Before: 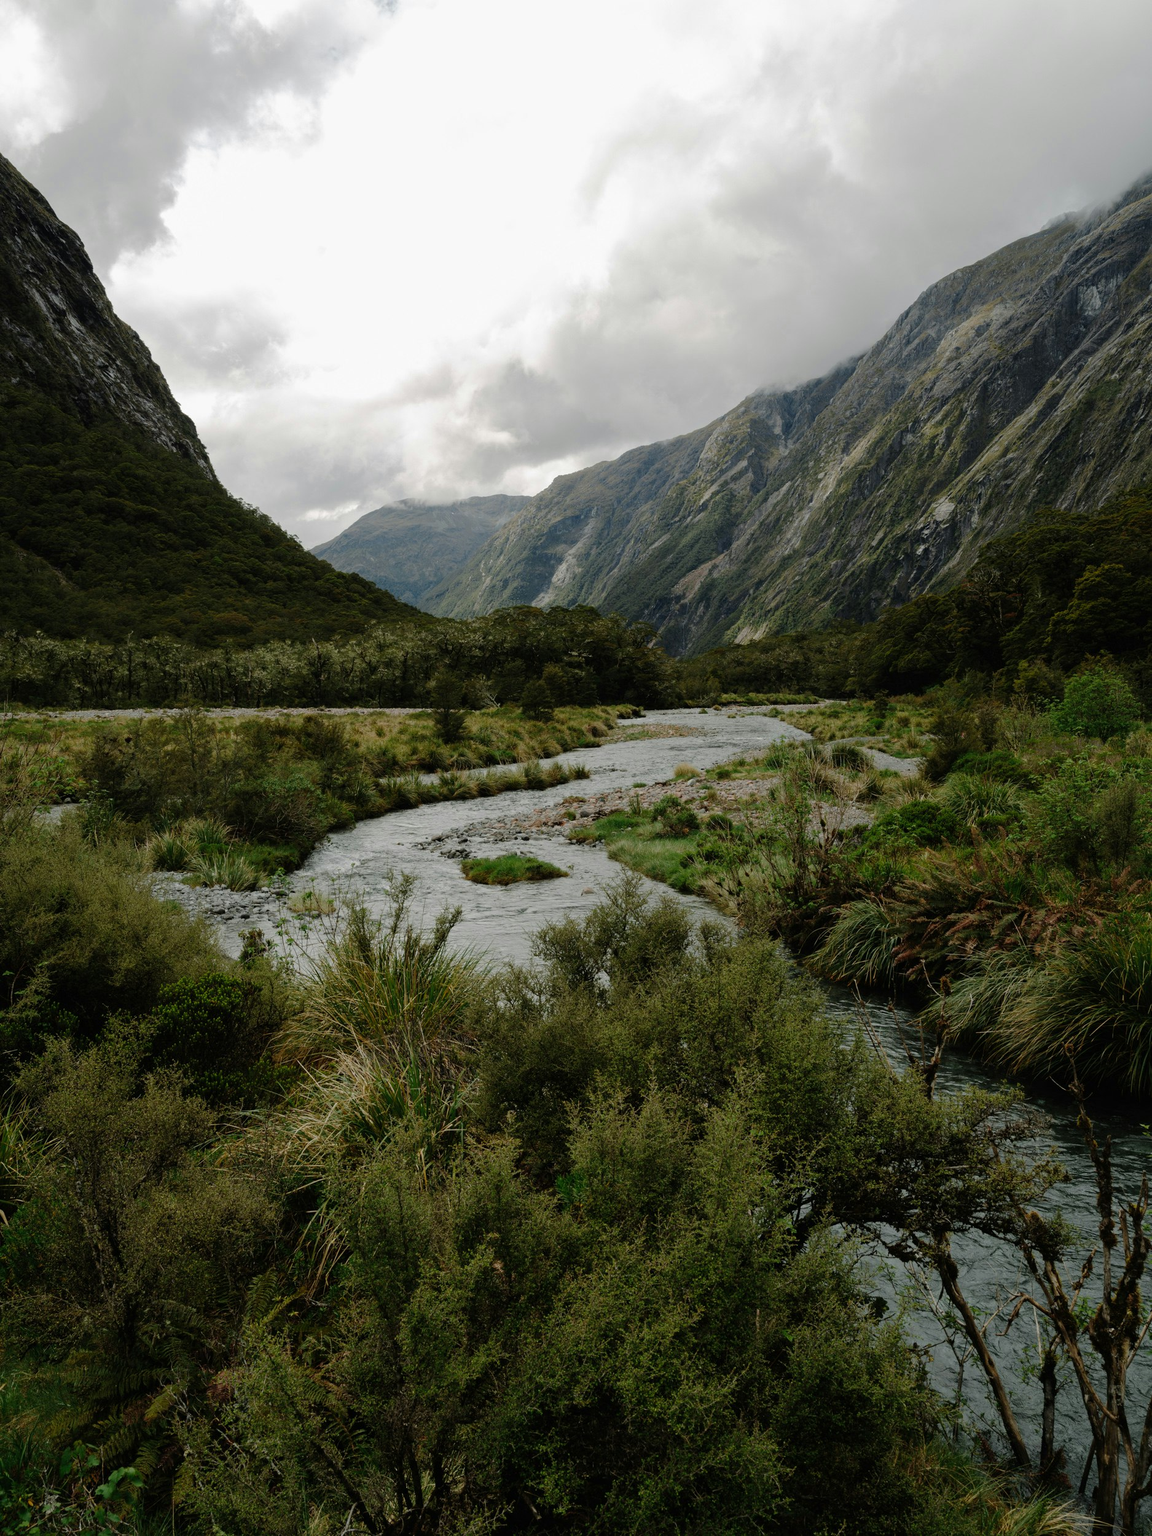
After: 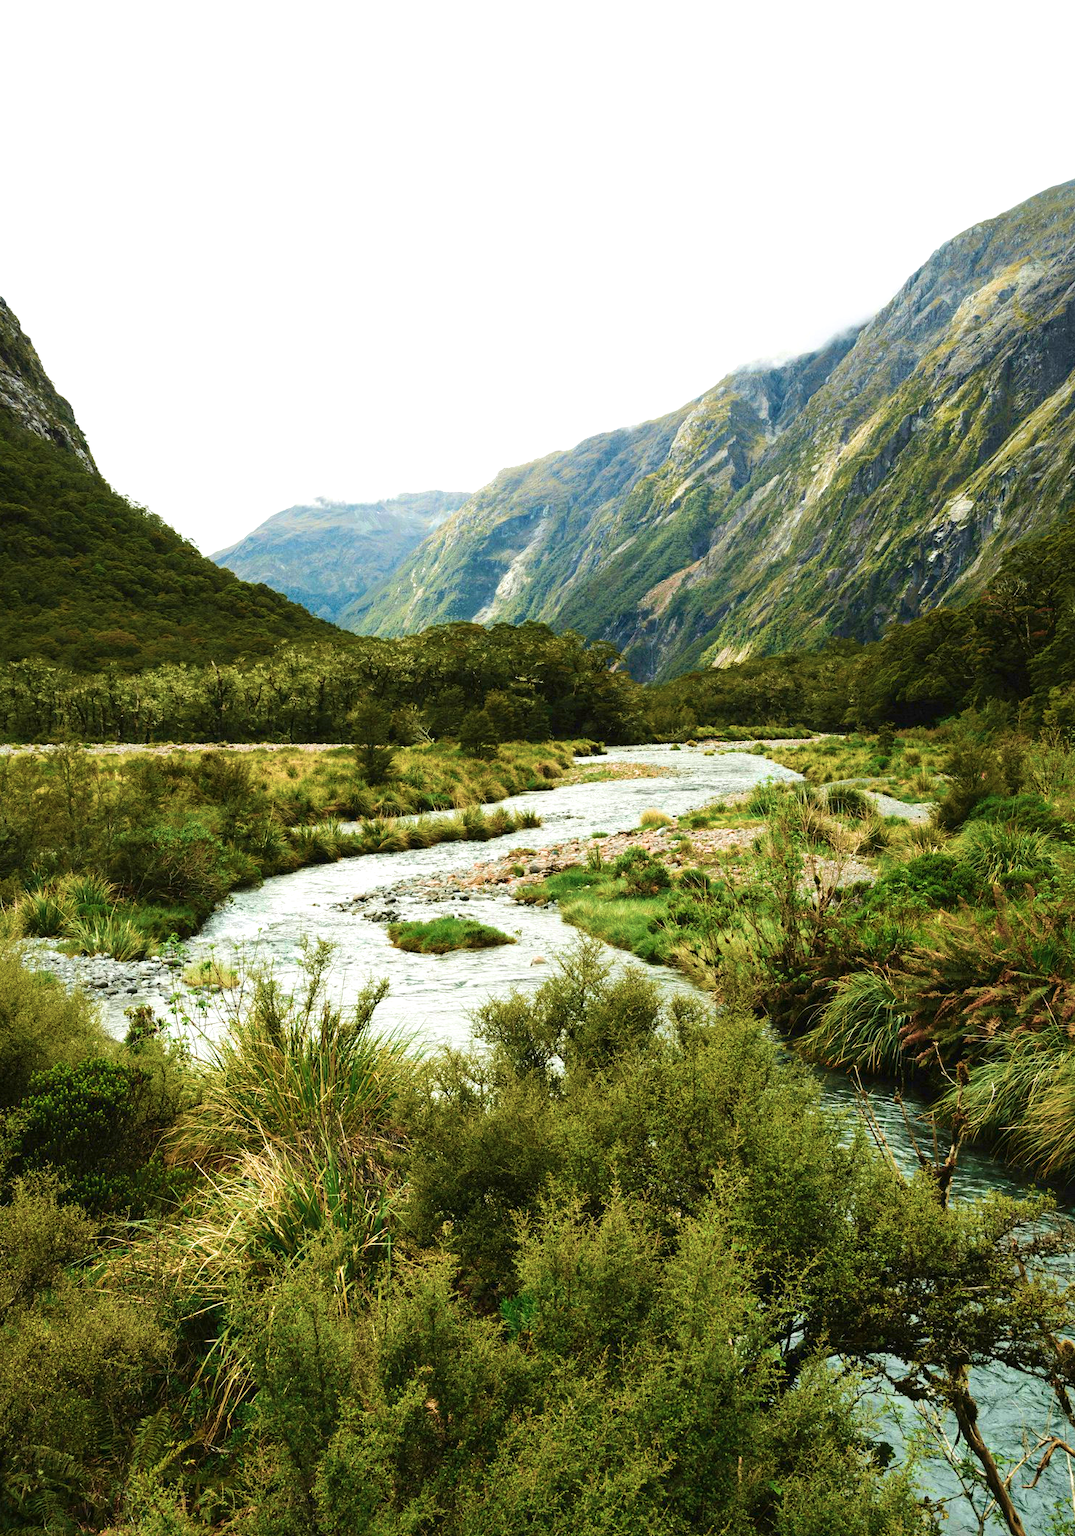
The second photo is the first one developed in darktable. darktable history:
velvia: strength 74.88%
crop: left 11.659%, top 5.29%, right 9.583%, bottom 10.38%
exposure: black level correction 0, exposure 1.47 EV, compensate highlight preservation false
